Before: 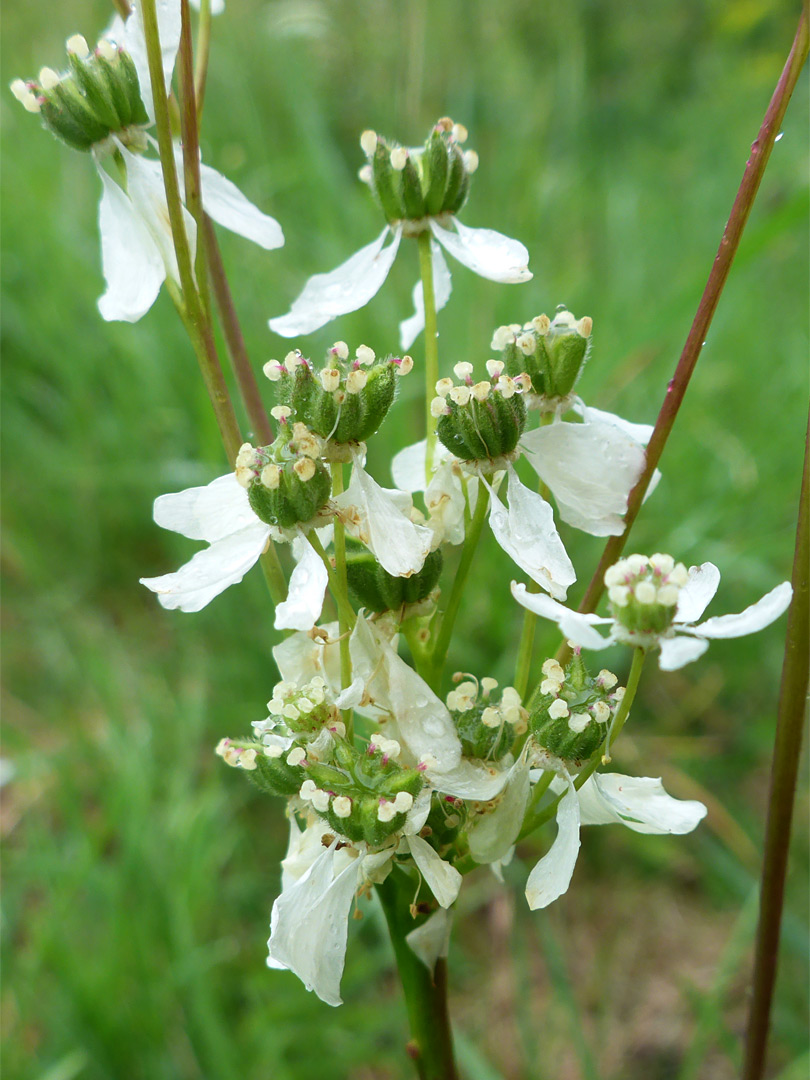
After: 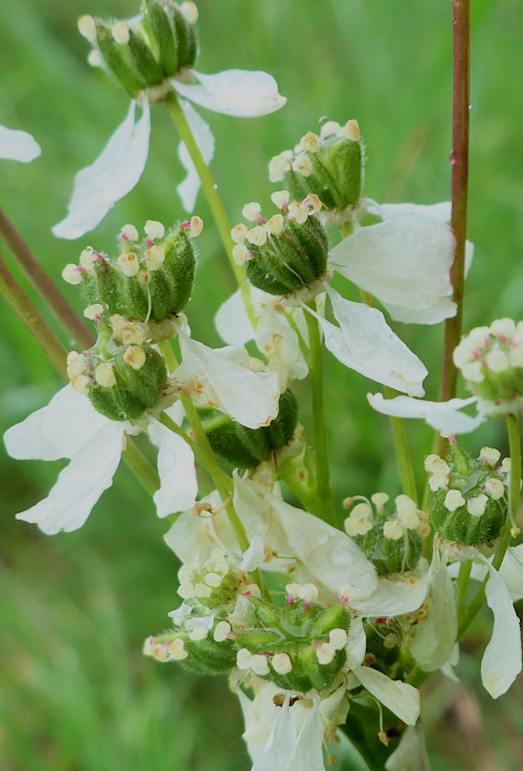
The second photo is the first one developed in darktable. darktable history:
crop and rotate: angle 19.3°, left 6.799%, right 3.642%, bottom 1.083%
filmic rgb: black relative exposure -7.22 EV, white relative exposure 5.39 EV, threshold 3.02 EV, hardness 3.02, color science v6 (2022), enable highlight reconstruction true
